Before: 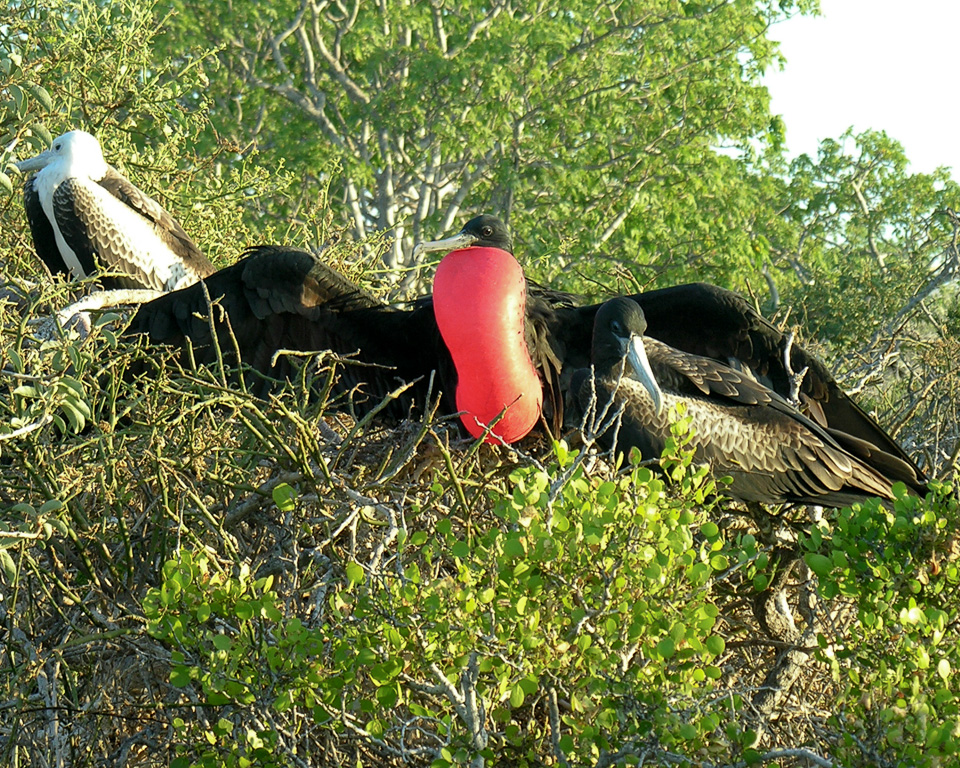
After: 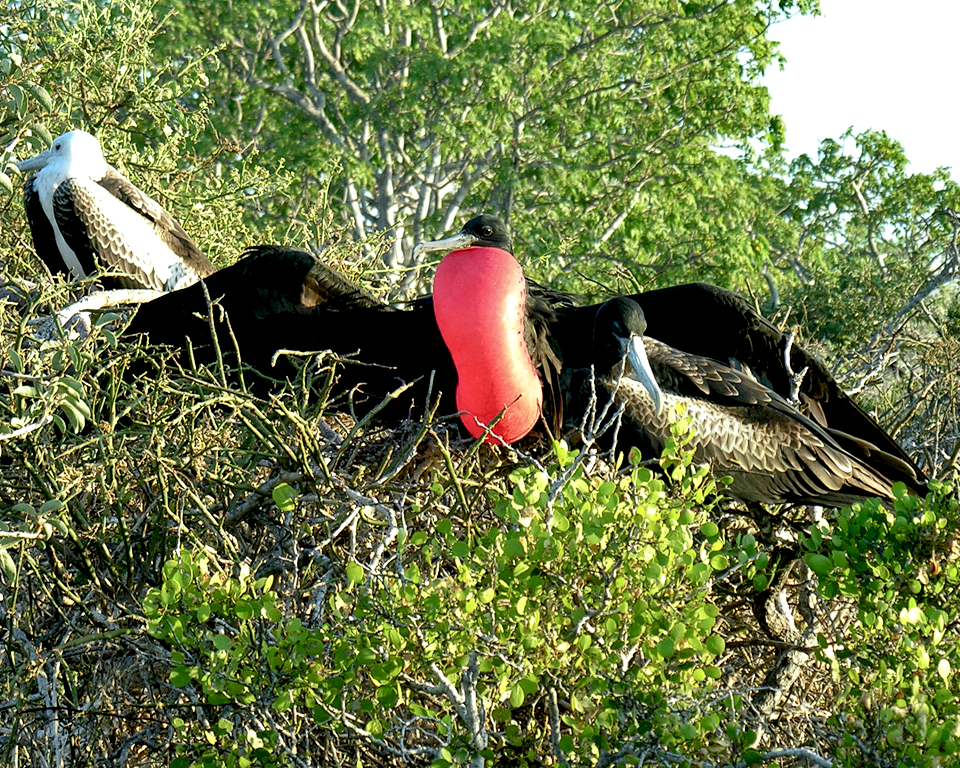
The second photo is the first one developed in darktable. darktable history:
color calibration: illuminant as shot in camera, x 0.358, y 0.373, temperature 4628.91 K
exposure: black level correction 0.01, exposure 0.014 EV, compensate highlight preservation false
shadows and highlights: low approximation 0.01, soften with gaussian
local contrast: highlights 123%, shadows 126%, detail 140%, midtone range 0.254
